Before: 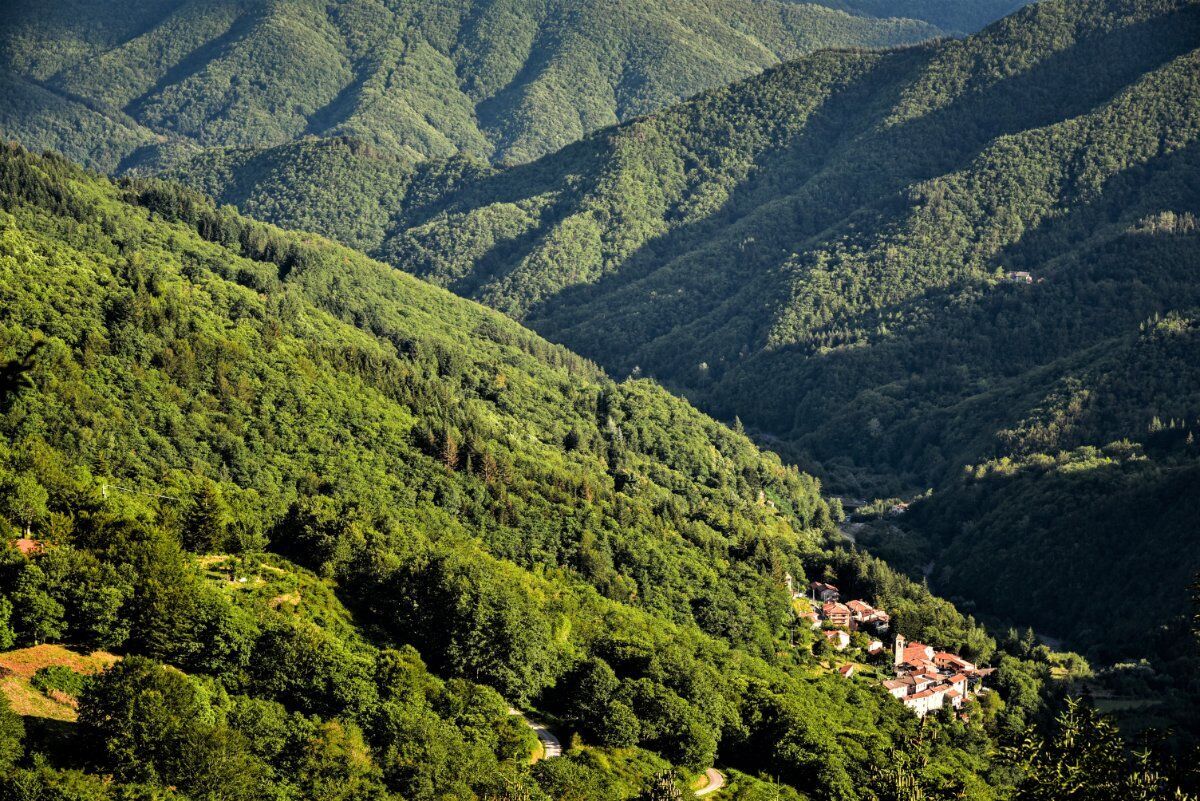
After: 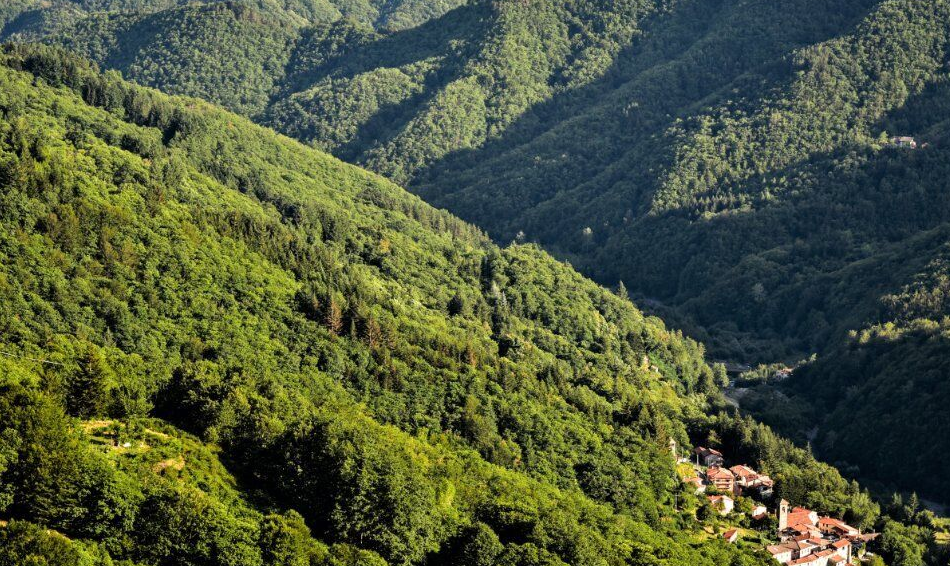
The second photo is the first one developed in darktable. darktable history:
crop: left 9.687%, top 16.945%, right 11.1%, bottom 12.313%
